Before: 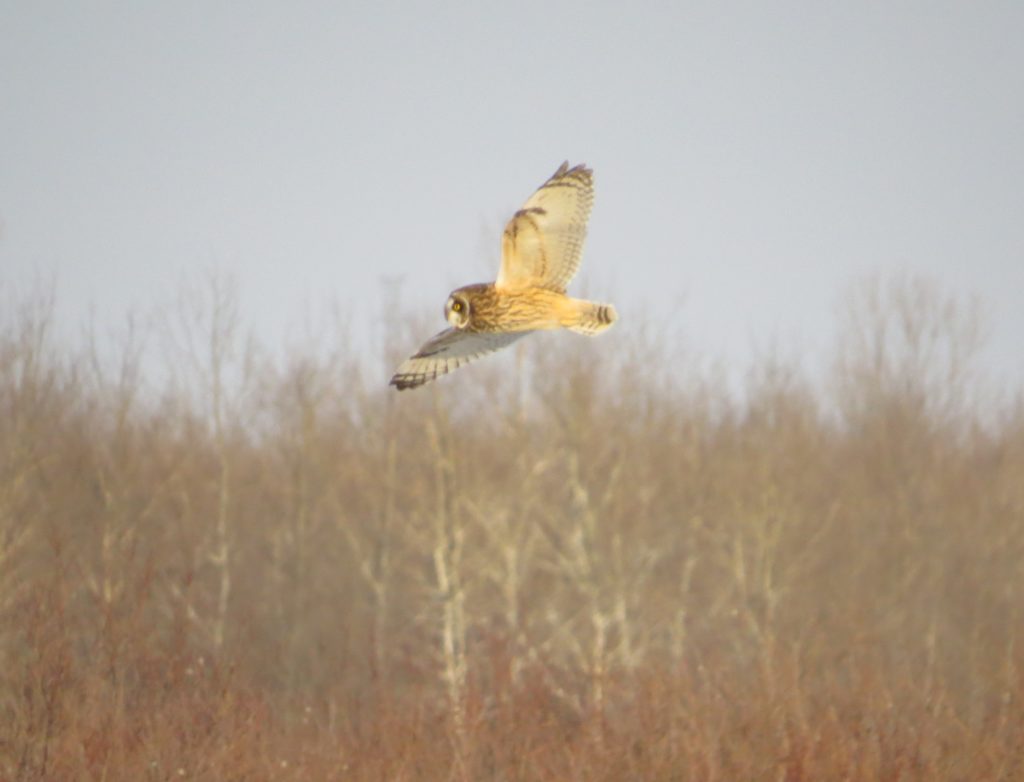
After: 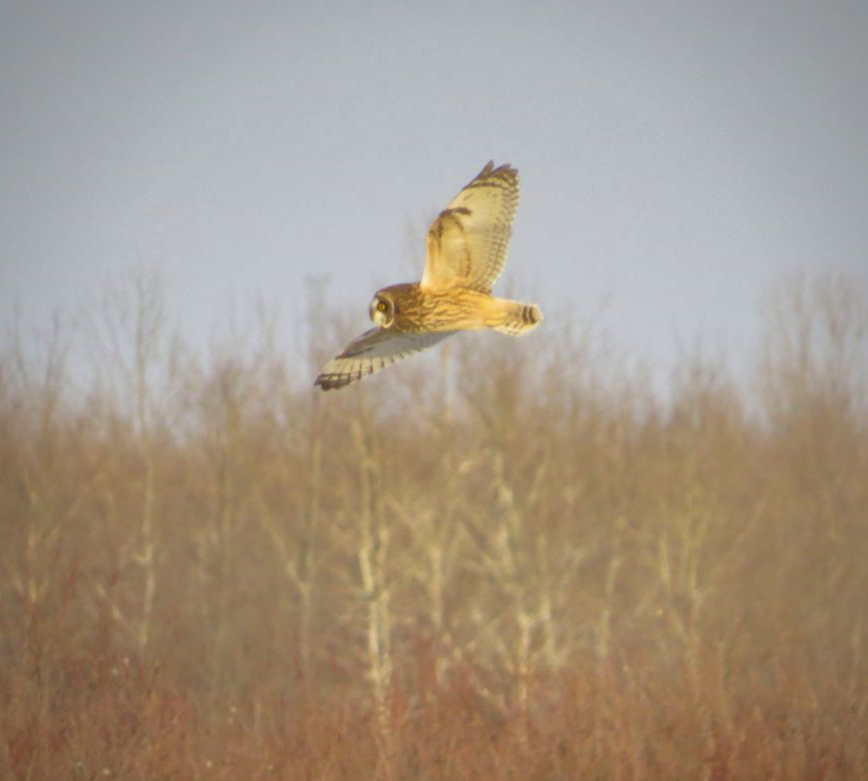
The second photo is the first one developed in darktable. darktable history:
vignetting: brightness -0.298, saturation -0.057
velvia: on, module defaults
shadows and highlights: on, module defaults
crop: left 7.421%, right 7.793%
